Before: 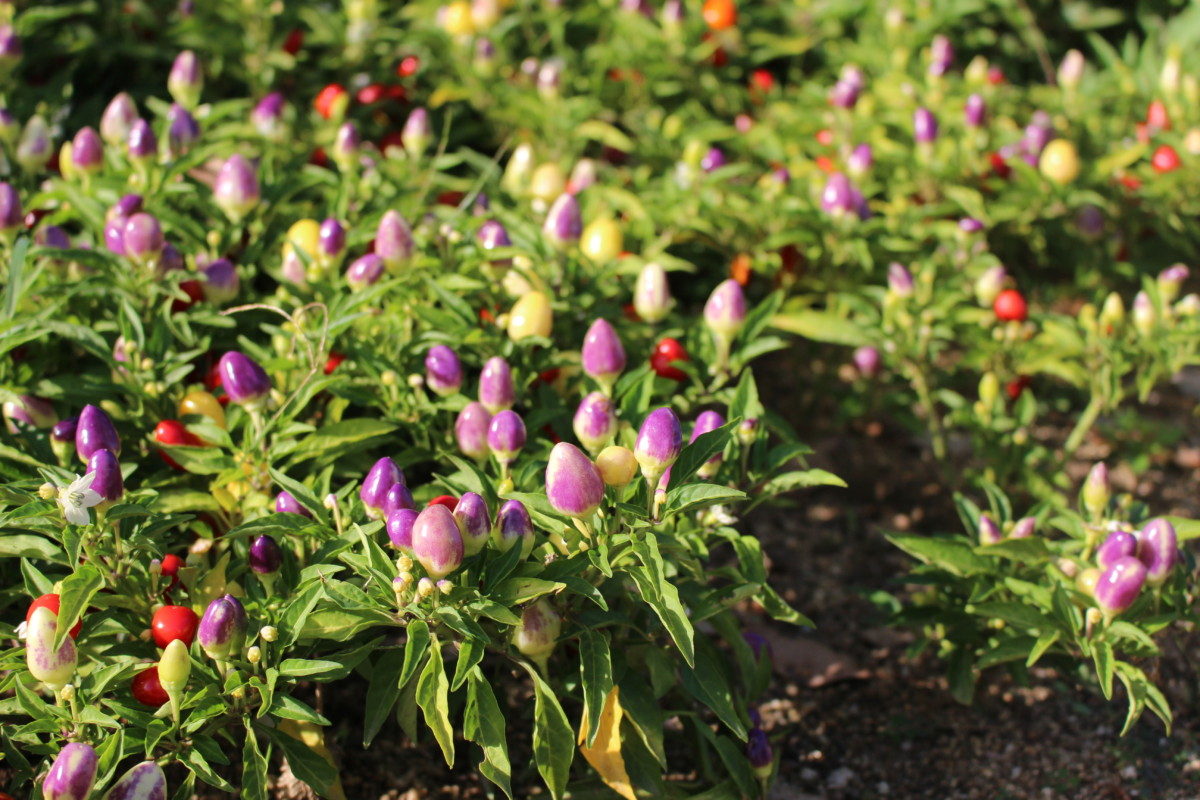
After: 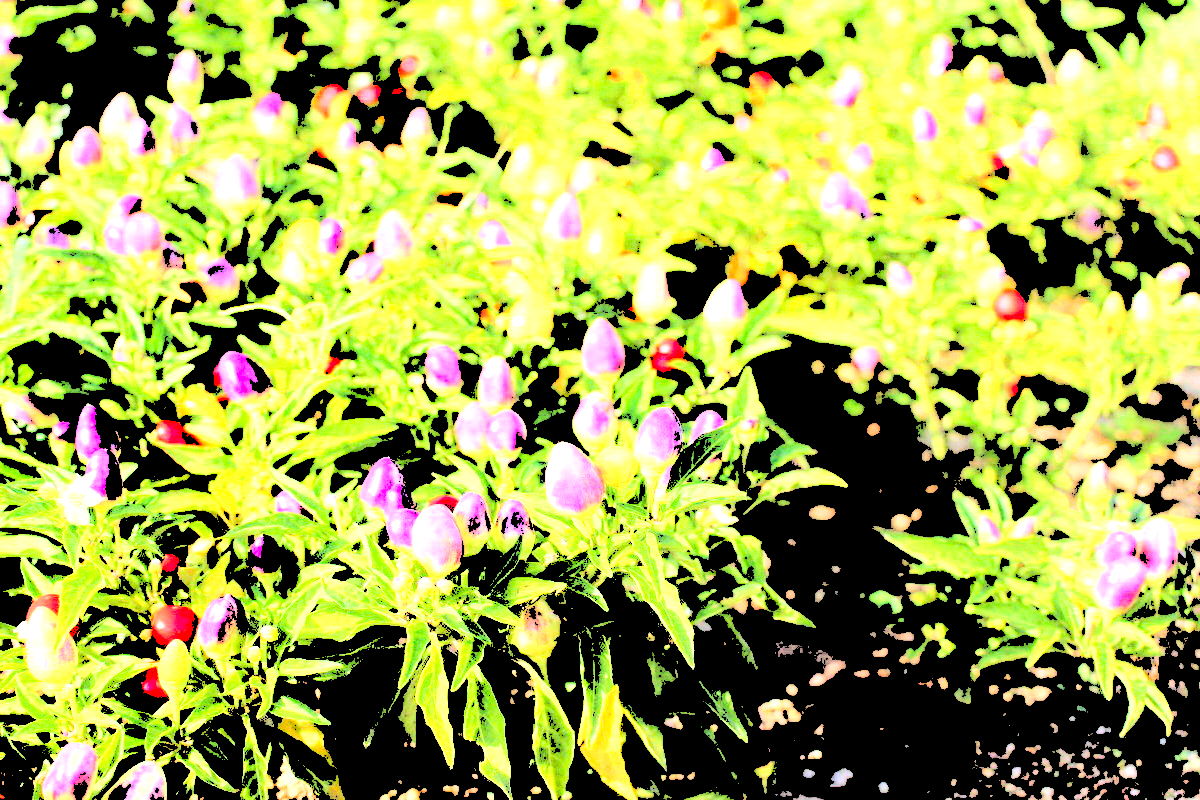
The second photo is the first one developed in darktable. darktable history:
levels: levels [0.246, 0.256, 0.506]
